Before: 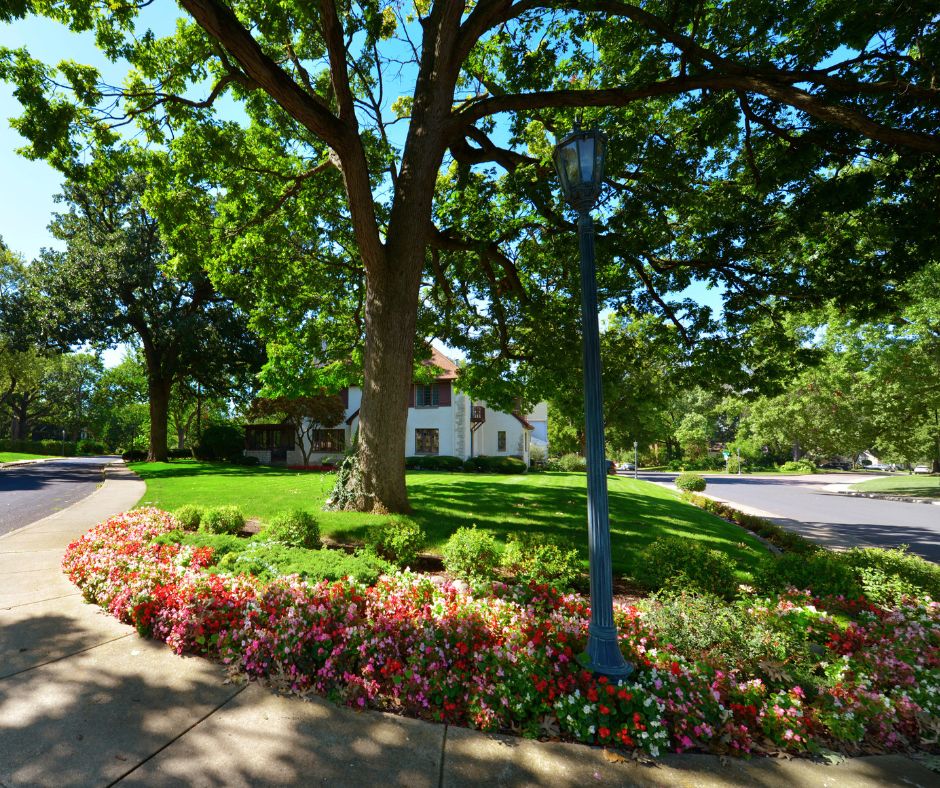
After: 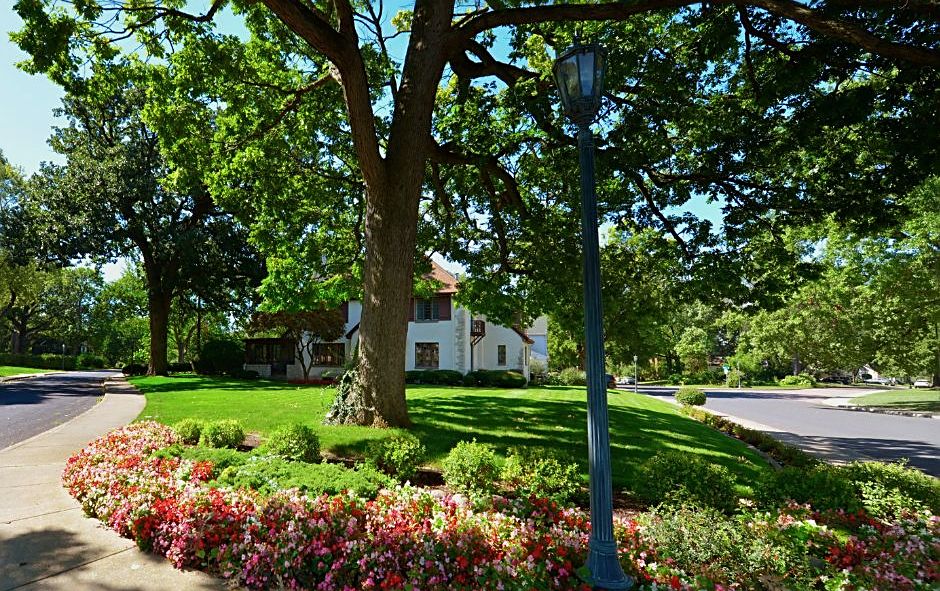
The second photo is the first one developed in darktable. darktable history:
crop: top 11.032%, bottom 13.885%
sharpen: on, module defaults
exposure: exposure -0.215 EV, compensate exposure bias true, compensate highlight preservation false
